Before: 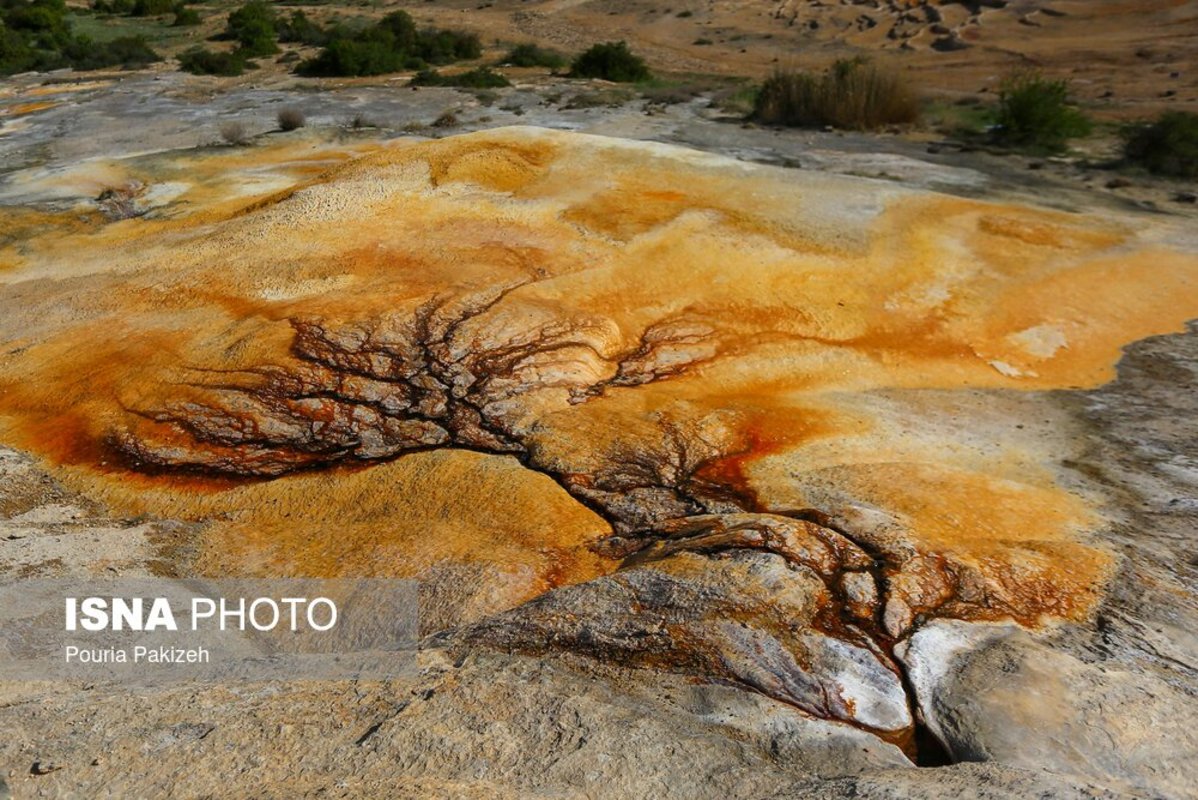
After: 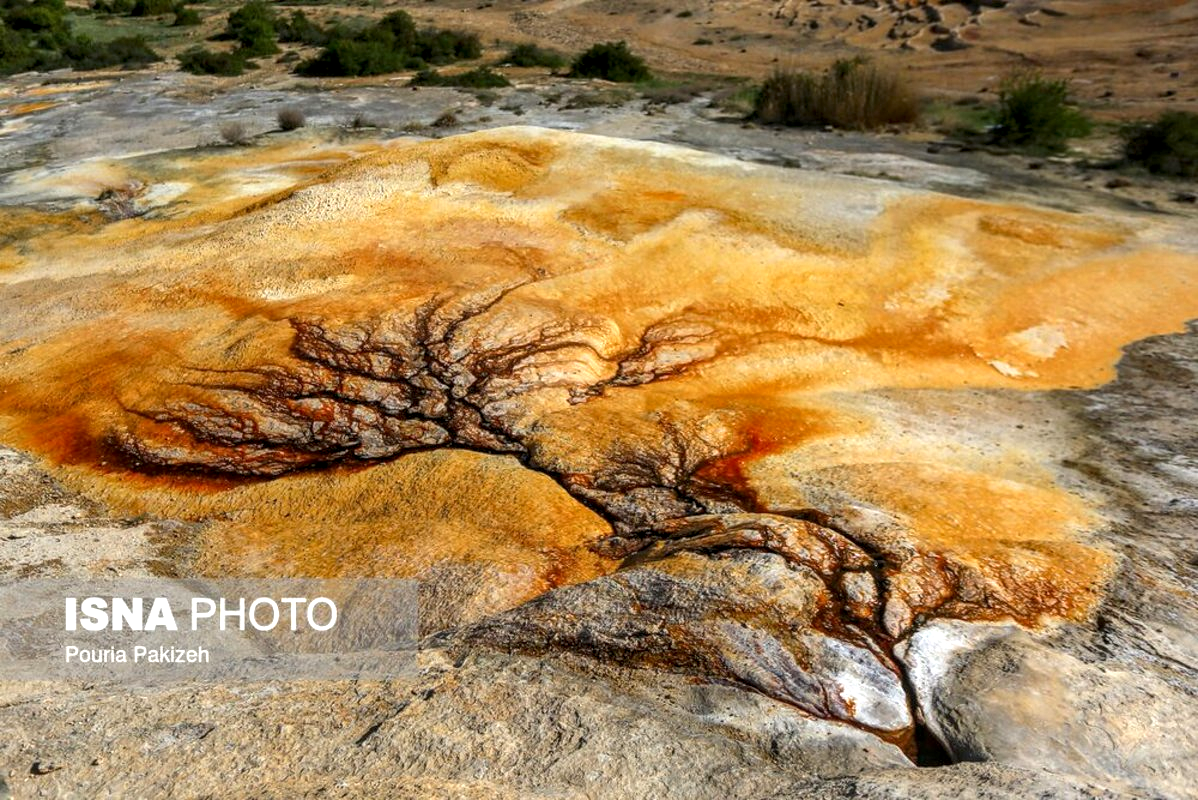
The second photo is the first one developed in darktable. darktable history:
local contrast: detail 130%
exposure: black level correction 0.001, exposure 0.498 EV, compensate exposure bias true, compensate highlight preservation false
